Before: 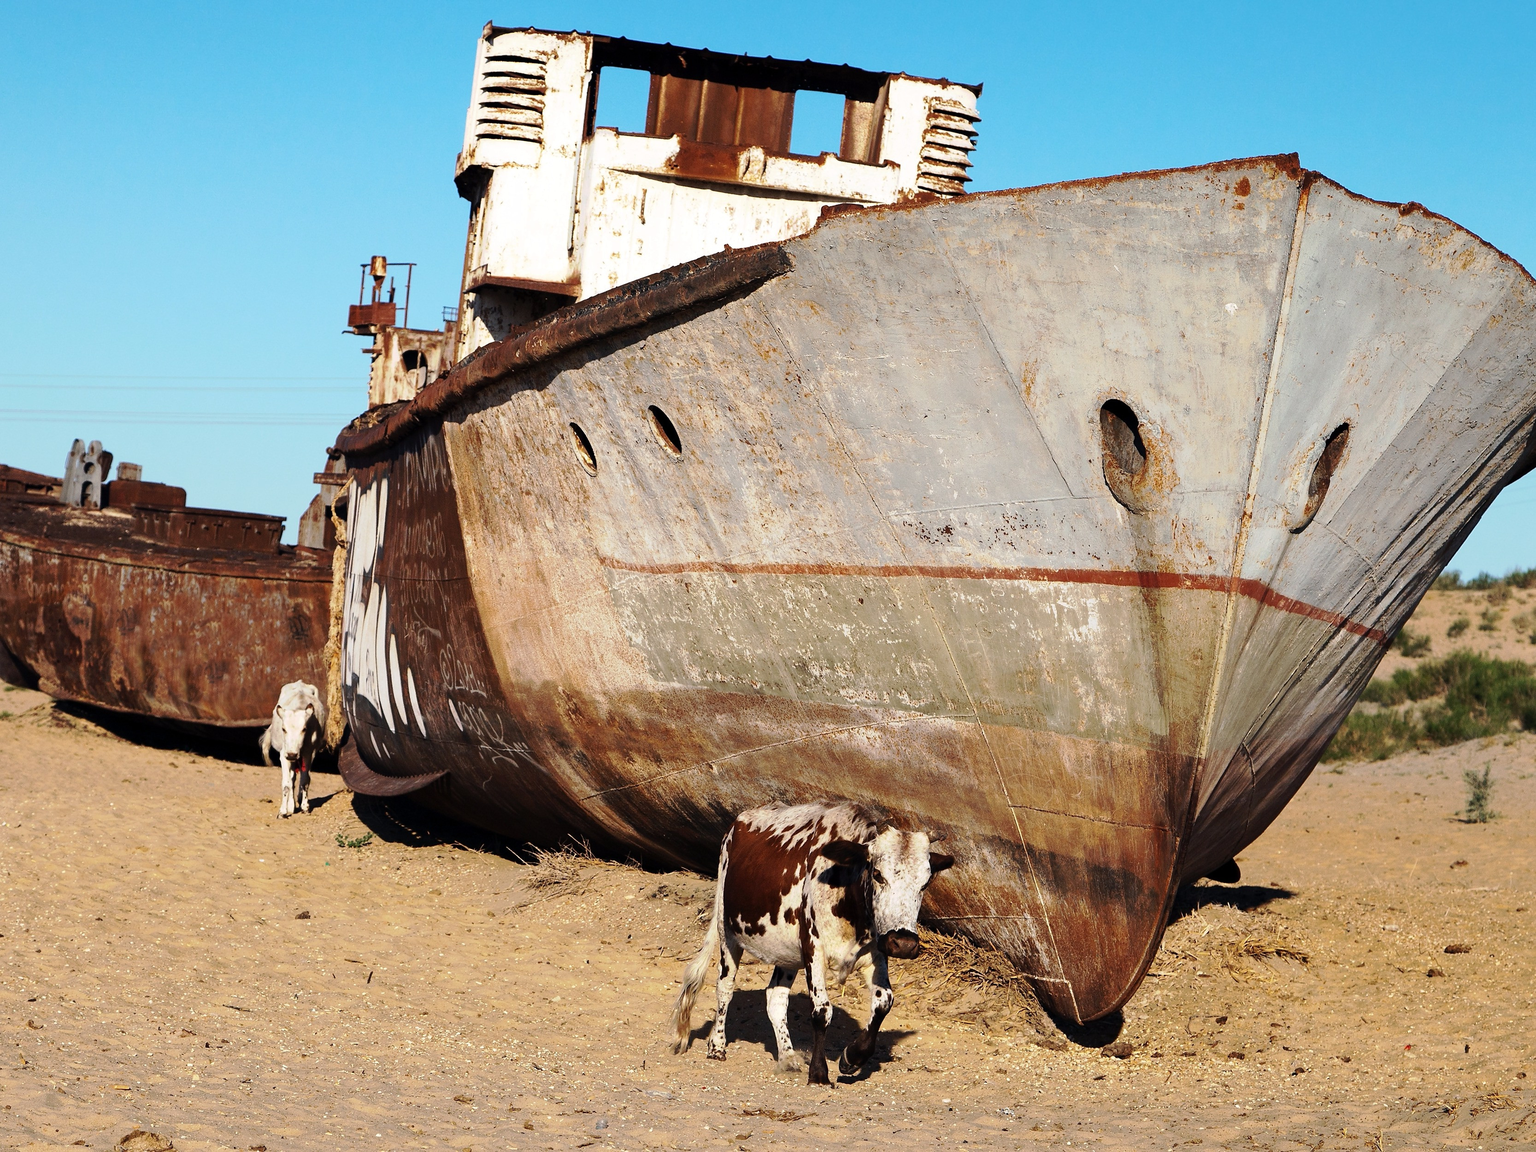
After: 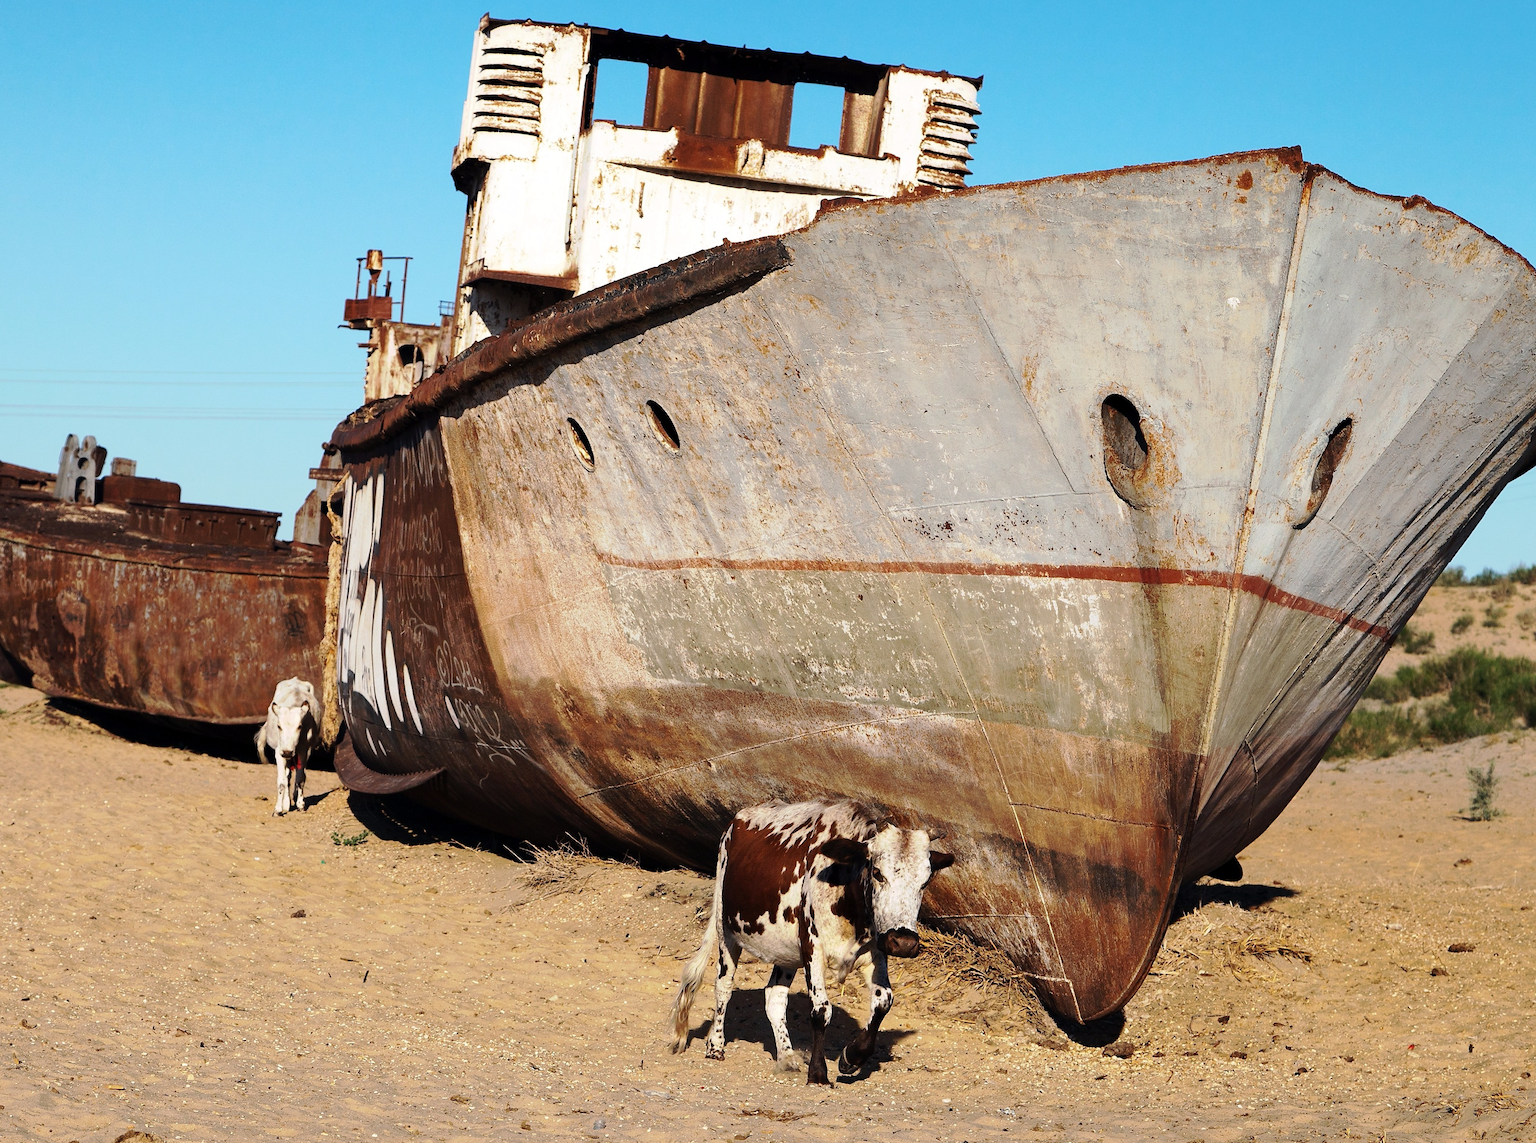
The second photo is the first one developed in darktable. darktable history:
crop: left 0.469%, top 0.728%, right 0.24%, bottom 0.708%
